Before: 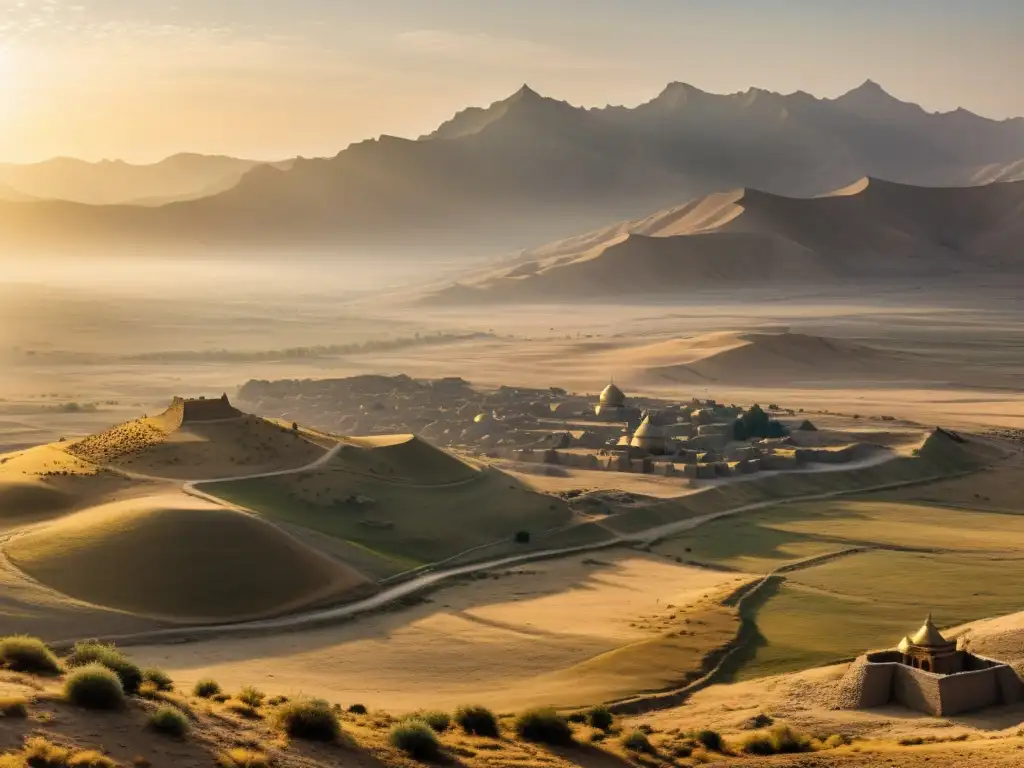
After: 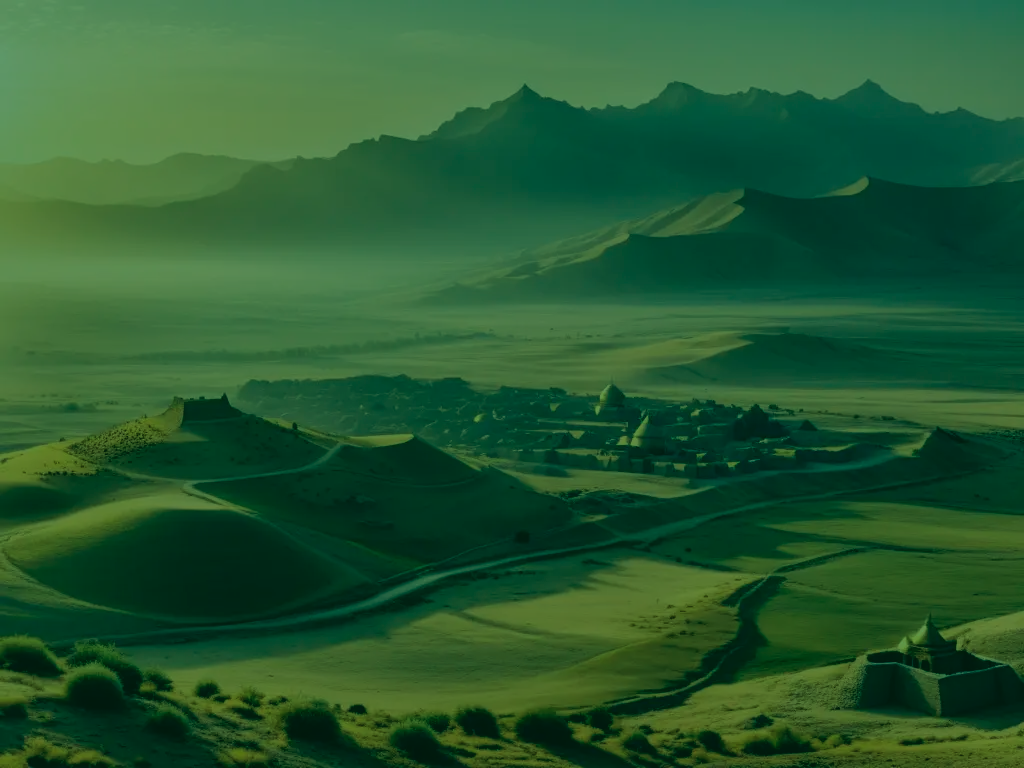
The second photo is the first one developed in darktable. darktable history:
color correction: highlights a* 1.76, highlights b* 34.36, shadows a* -36.12, shadows b* -5.97
exposure: black level correction 0, exposure 0.499 EV, compensate exposure bias true, compensate highlight preservation false
color balance rgb: highlights gain › chroma 5.506%, highlights gain › hue 193.71°, white fulcrum 1.01 EV, perceptual saturation grading › global saturation 0.076%, perceptual brilliance grading › global brilliance -47.727%
